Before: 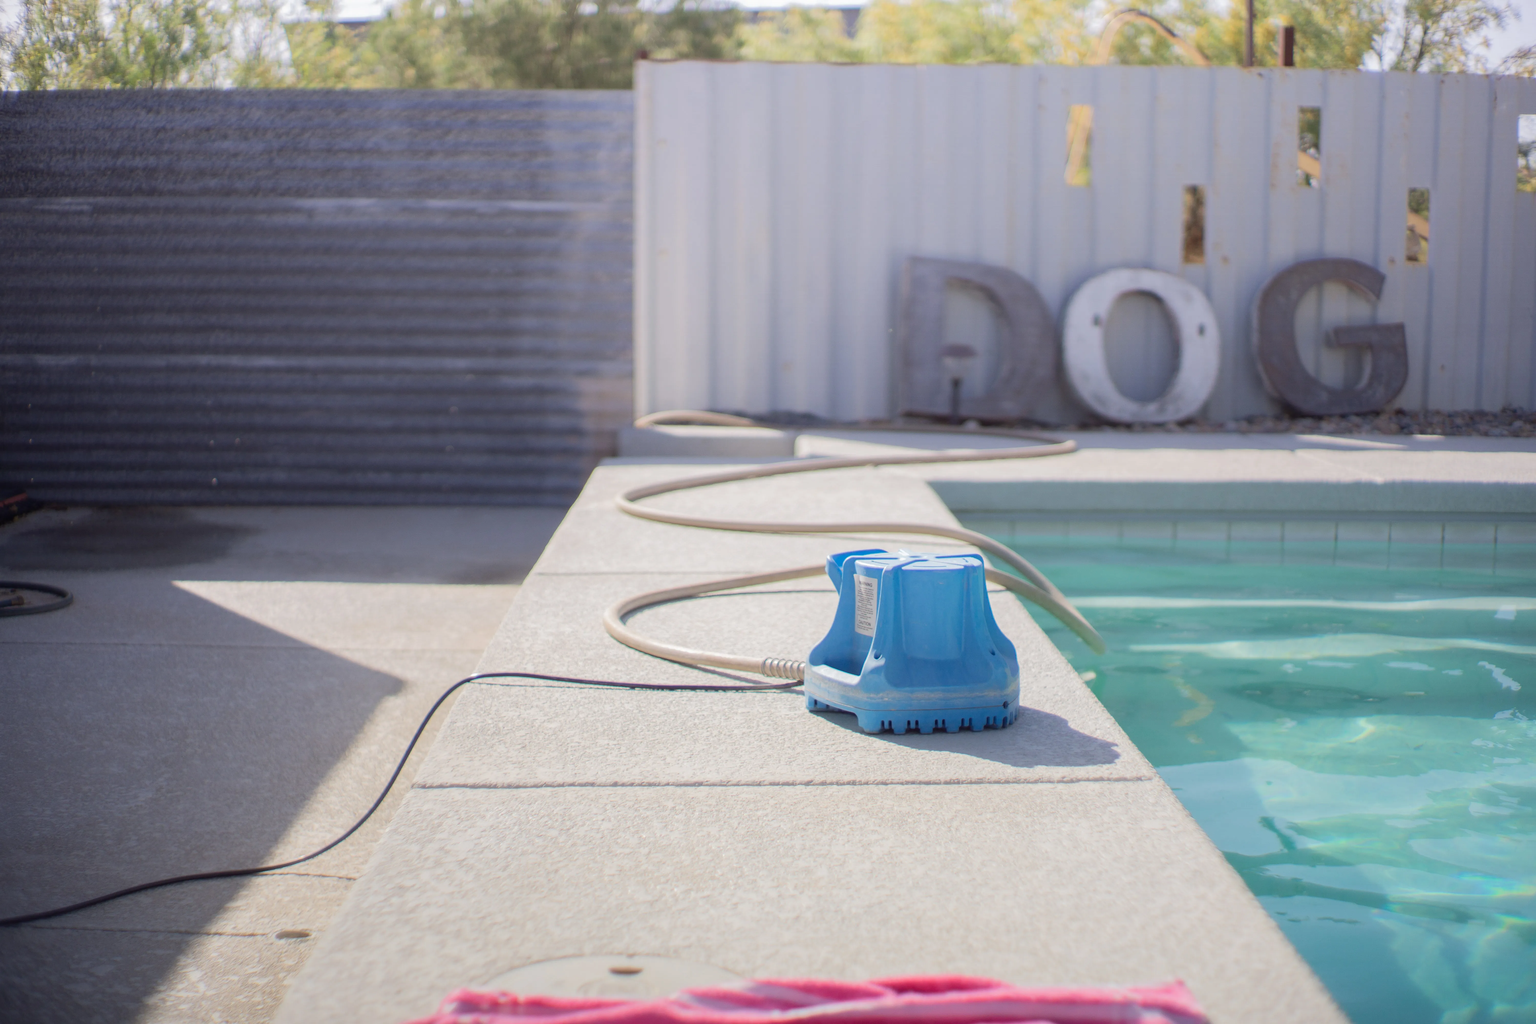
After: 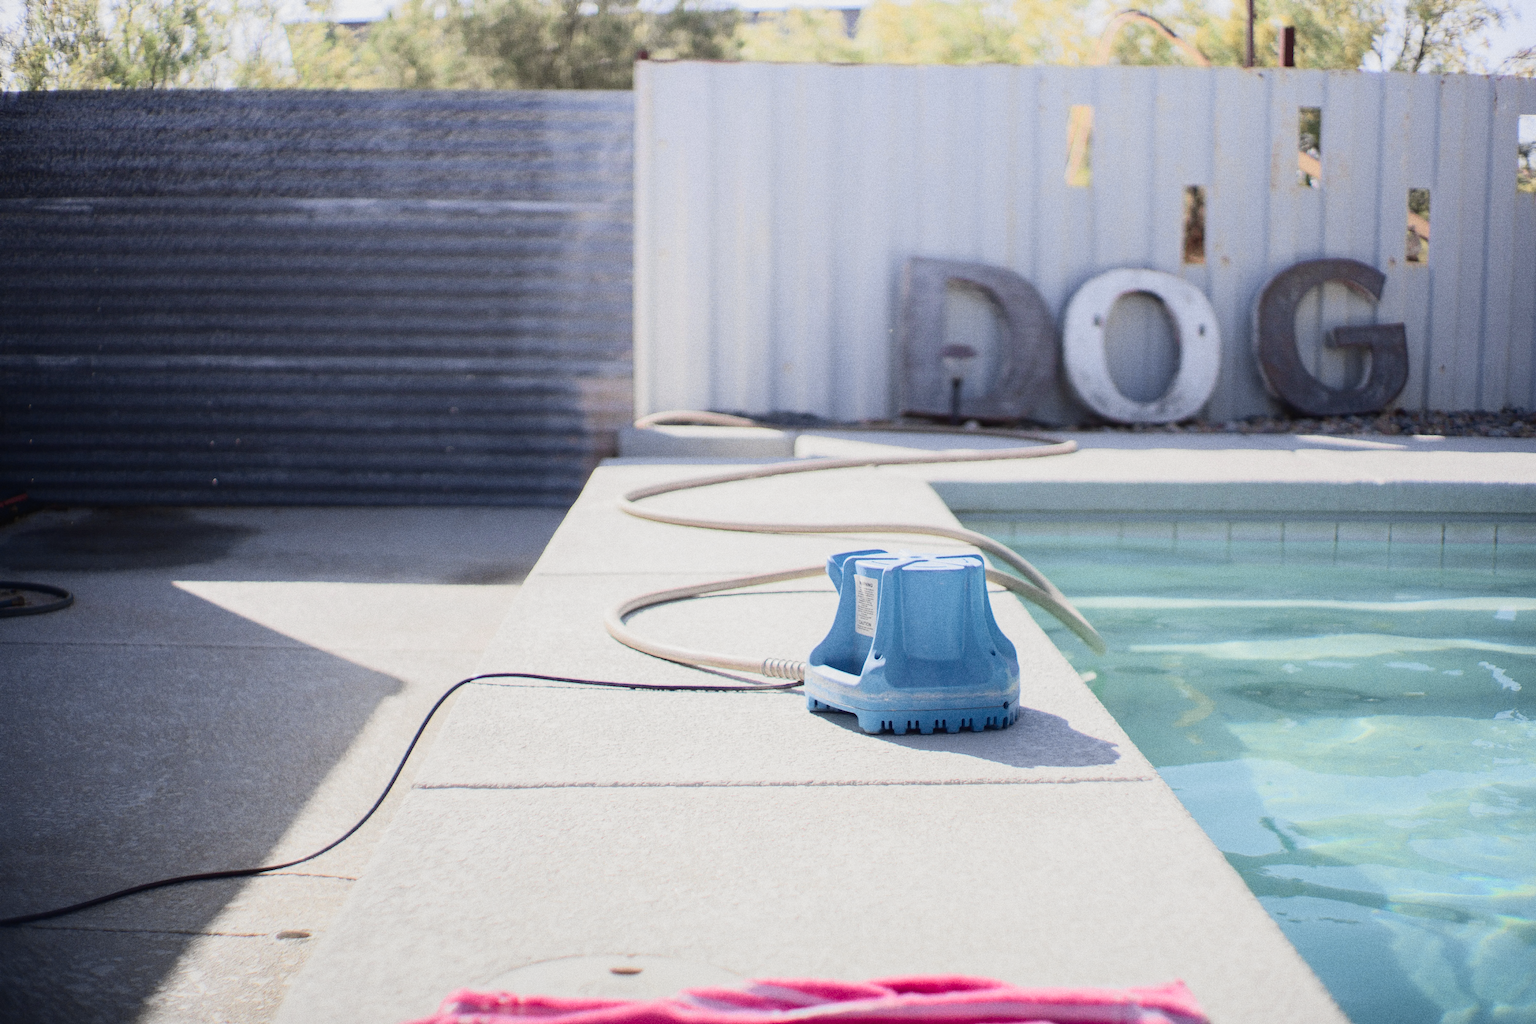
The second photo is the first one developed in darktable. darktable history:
haze removal: compatibility mode true, adaptive false
filmic rgb: black relative exposure -7.65 EV, white relative exposure 4.56 EV, hardness 3.61, contrast 1.05
contrast brightness saturation: contrast 0.28
color balance: lift [1.007, 1, 1, 1], gamma [1.097, 1, 1, 1]
tone curve: curves: ch0 [(0, 0.012) (0.056, 0.046) (0.218, 0.213) (0.606, 0.62) (0.82, 0.846) (1, 1)]; ch1 [(0, 0) (0.226, 0.261) (0.403, 0.437) (0.469, 0.472) (0.495, 0.499) (0.508, 0.503) (0.545, 0.555) (0.59, 0.598) (0.686, 0.728) (1, 1)]; ch2 [(0, 0) (0.269, 0.299) (0.459, 0.45) (0.498, 0.499) (0.523, 0.512) (0.568, 0.558) (0.634, 0.617) (0.698, 0.677) (0.806, 0.769) (1, 1)], color space Lab, independent channels, preserve colors none
grain: coarseness 0.09 ISO, strength 40%
